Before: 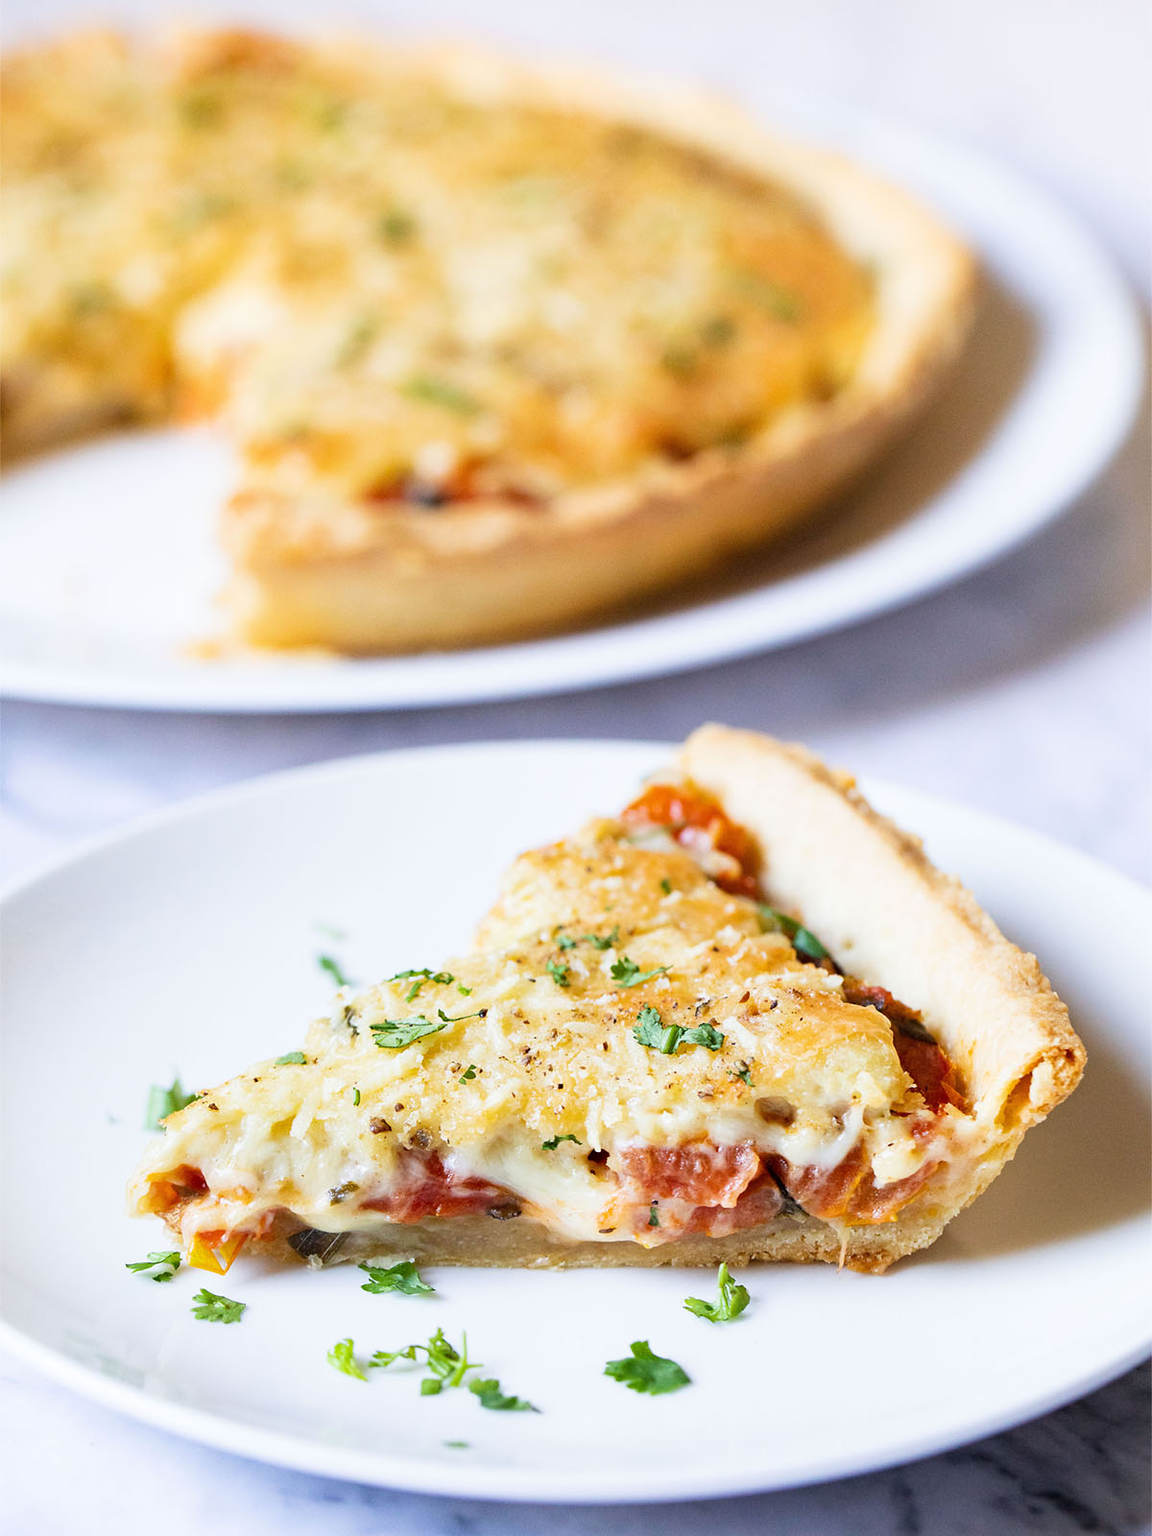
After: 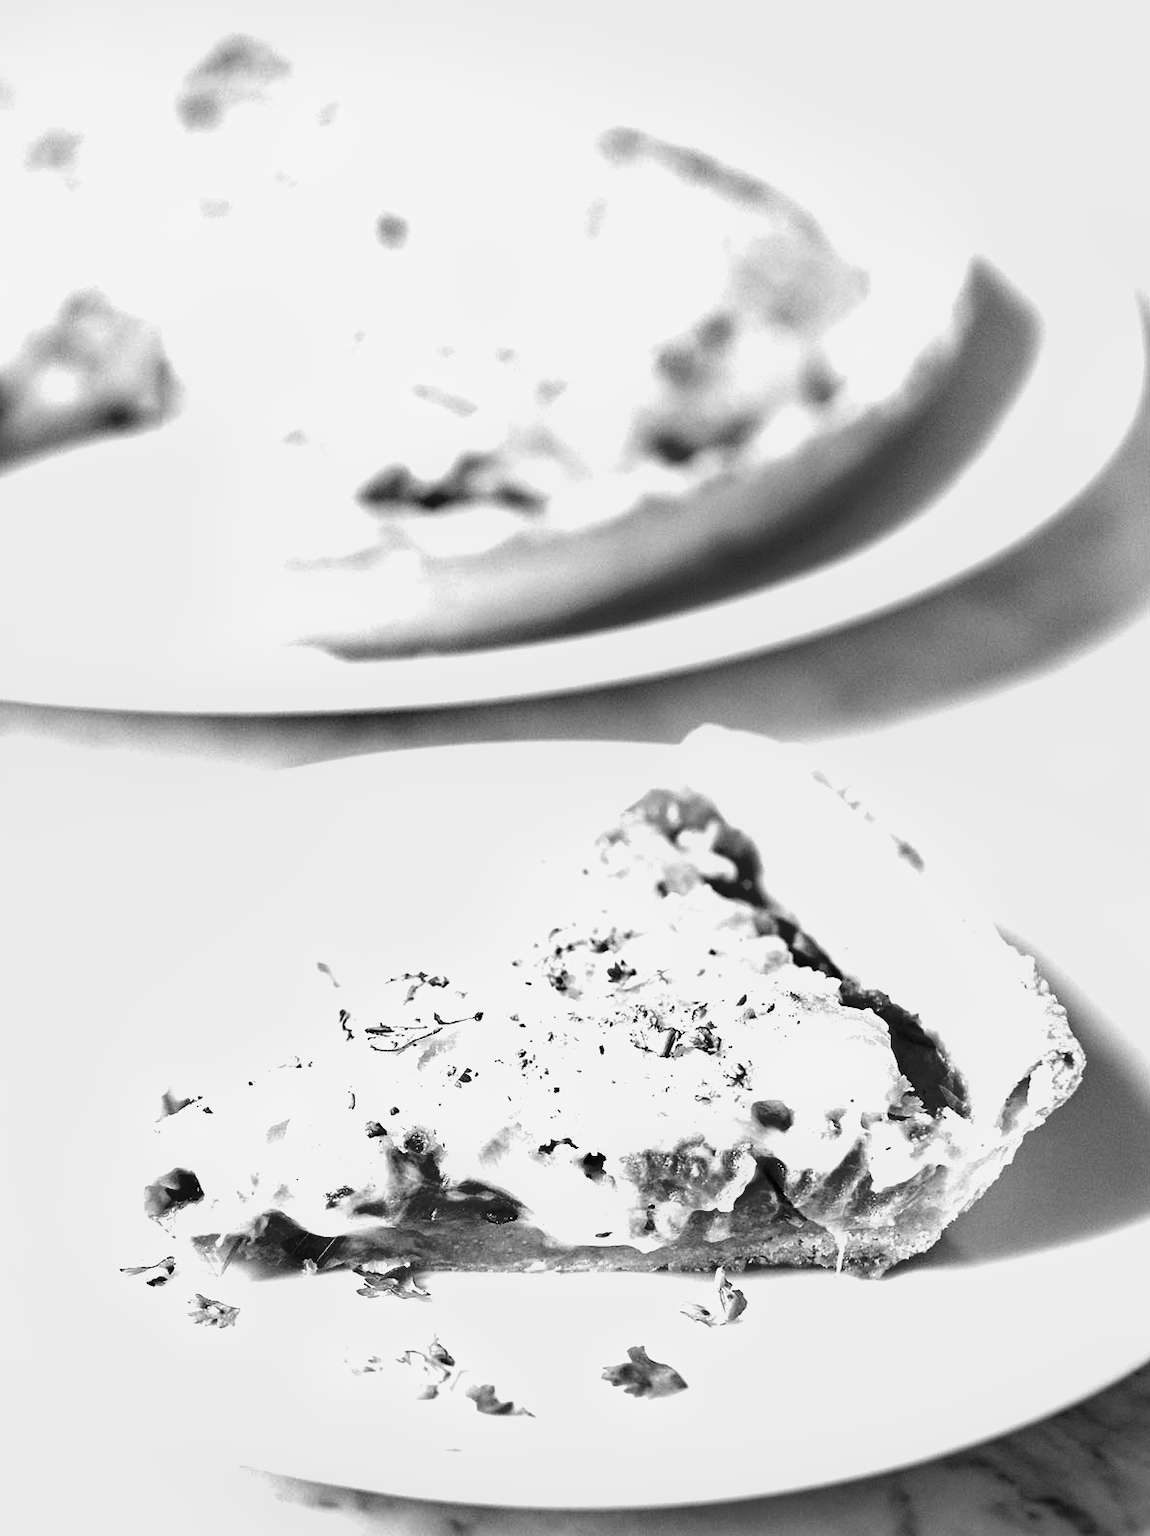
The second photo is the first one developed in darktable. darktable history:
crop and rotate: left 0.614%, top 0.179%, bottom 0.309%
exposure: black level correction 0, exposure 1 EV, compensate exposure bias true, compensate highlight preservation false
shadows and highlights: highlights color adjustment 0%, low approximation 0.01, soften with gaussian
monochrome: a -74.22, b 78.2
